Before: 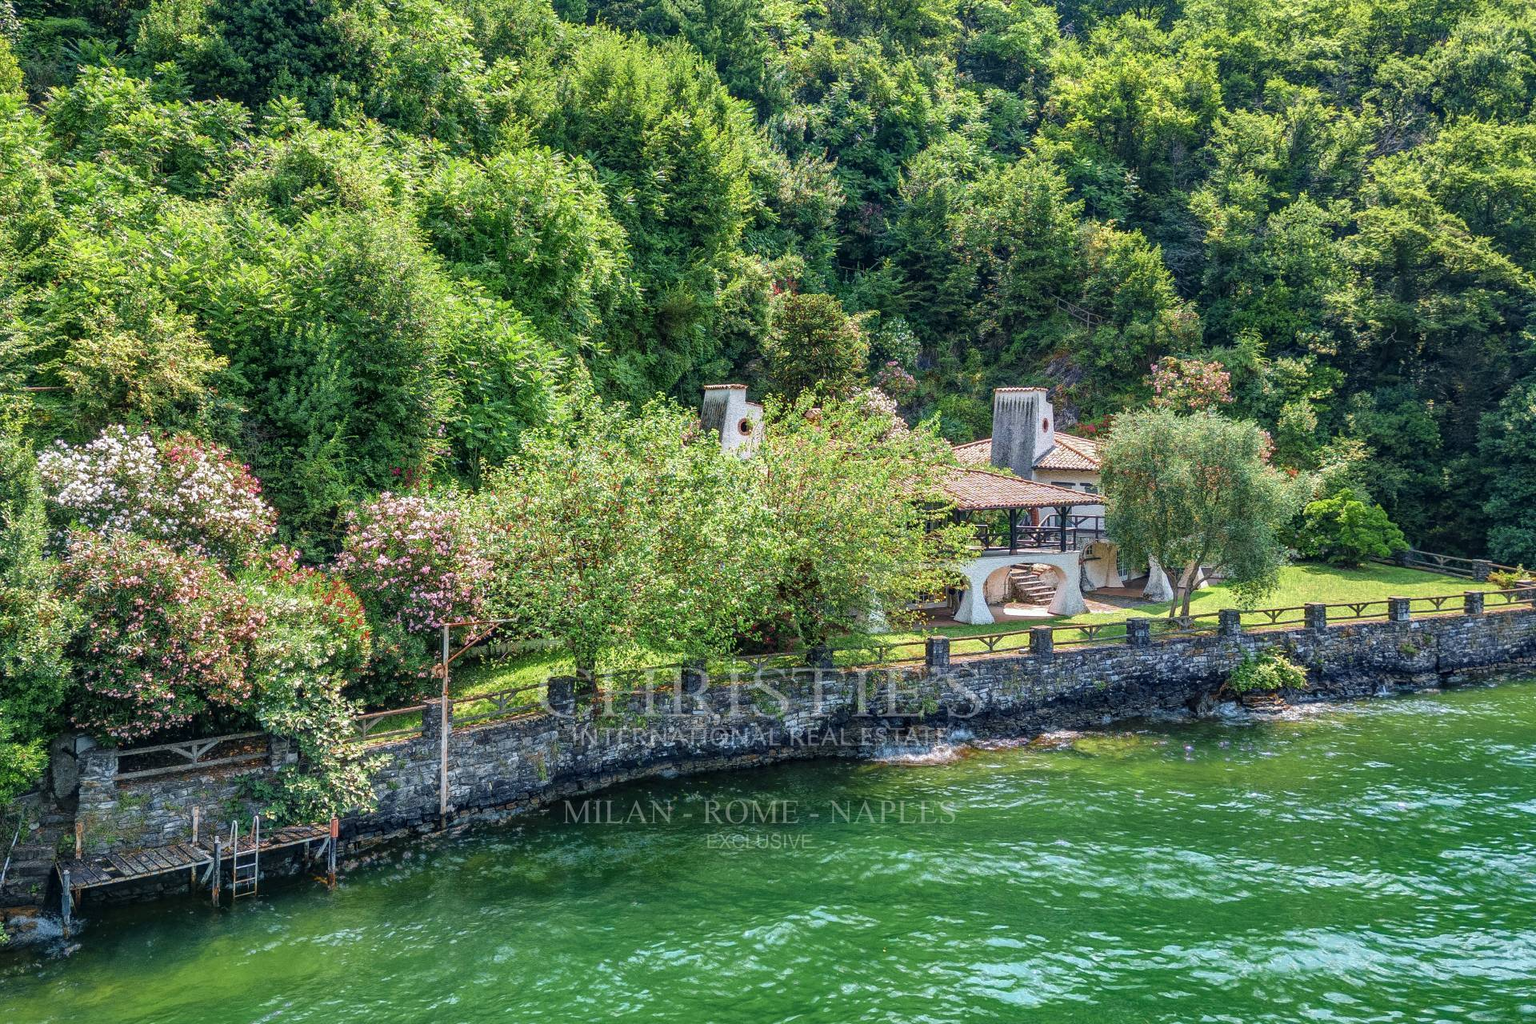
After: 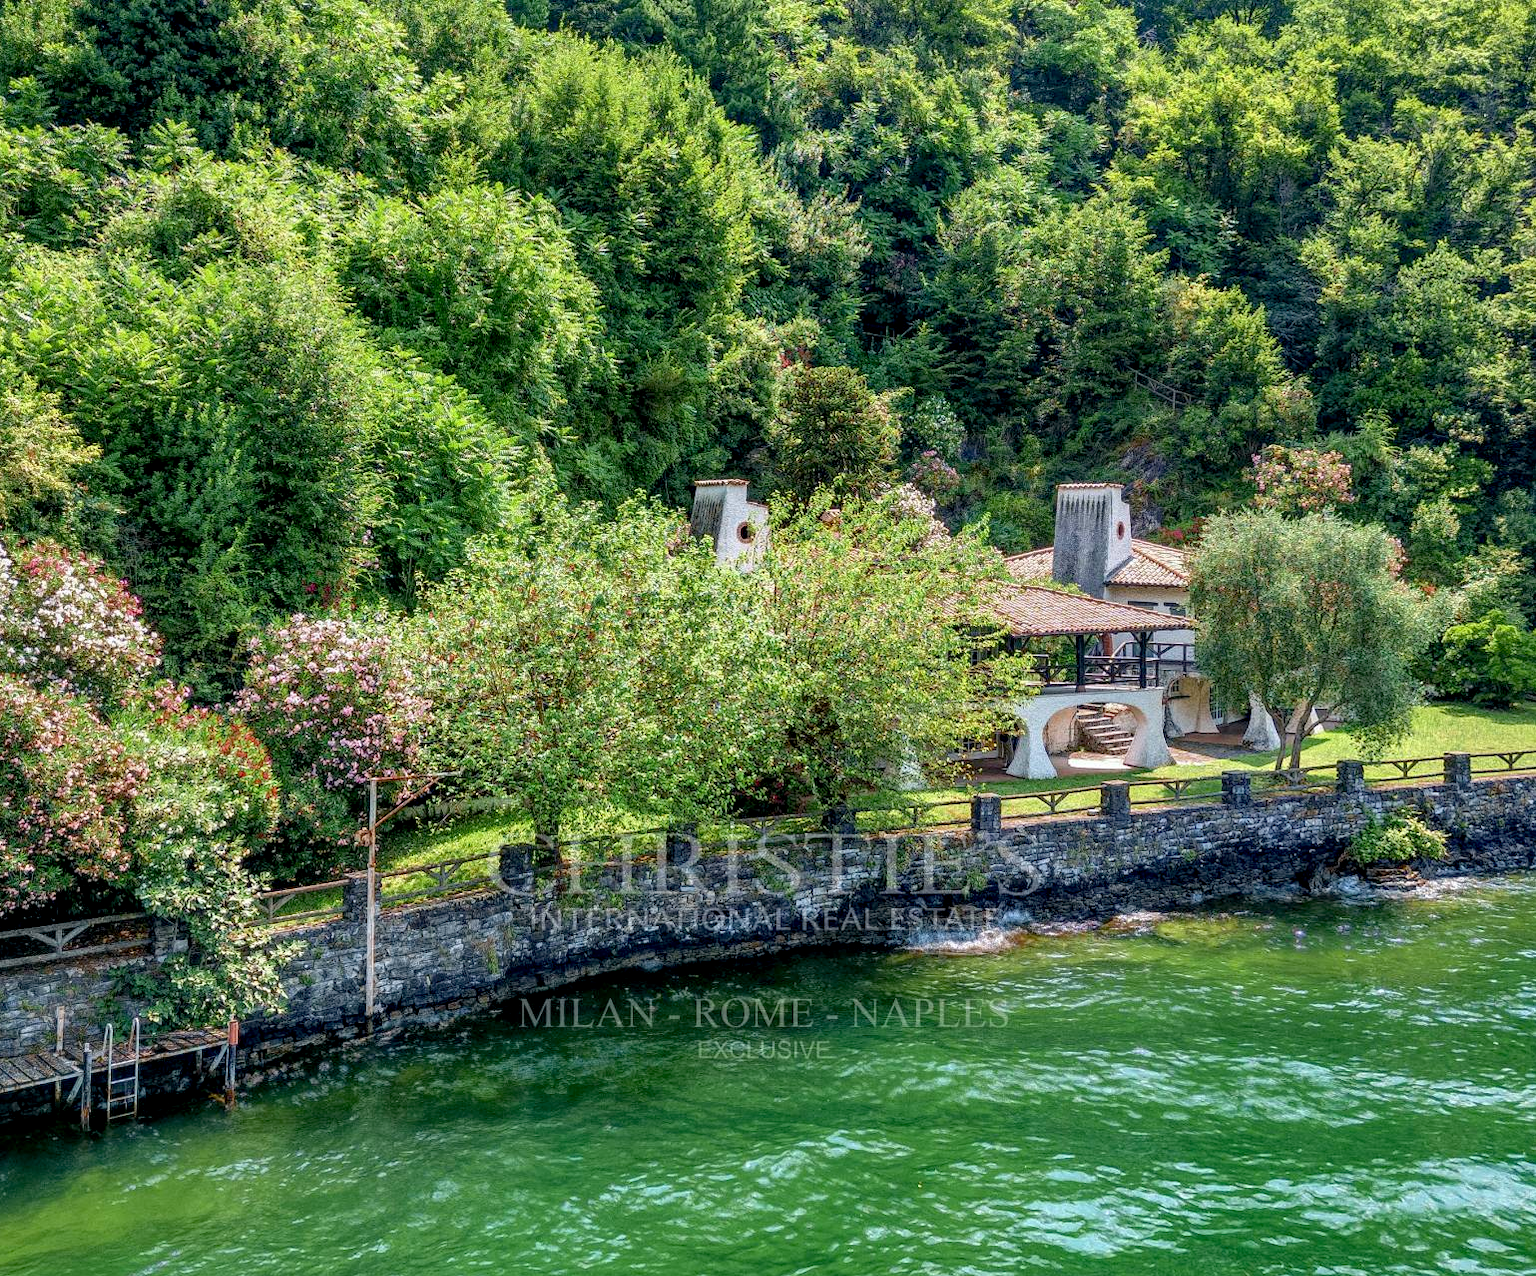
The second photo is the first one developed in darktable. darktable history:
crop and rotate: left 9.597%, right 10.195%
exposure: black level correction 0.01, exposure 0.014 EV, compensate highlight preservation false
